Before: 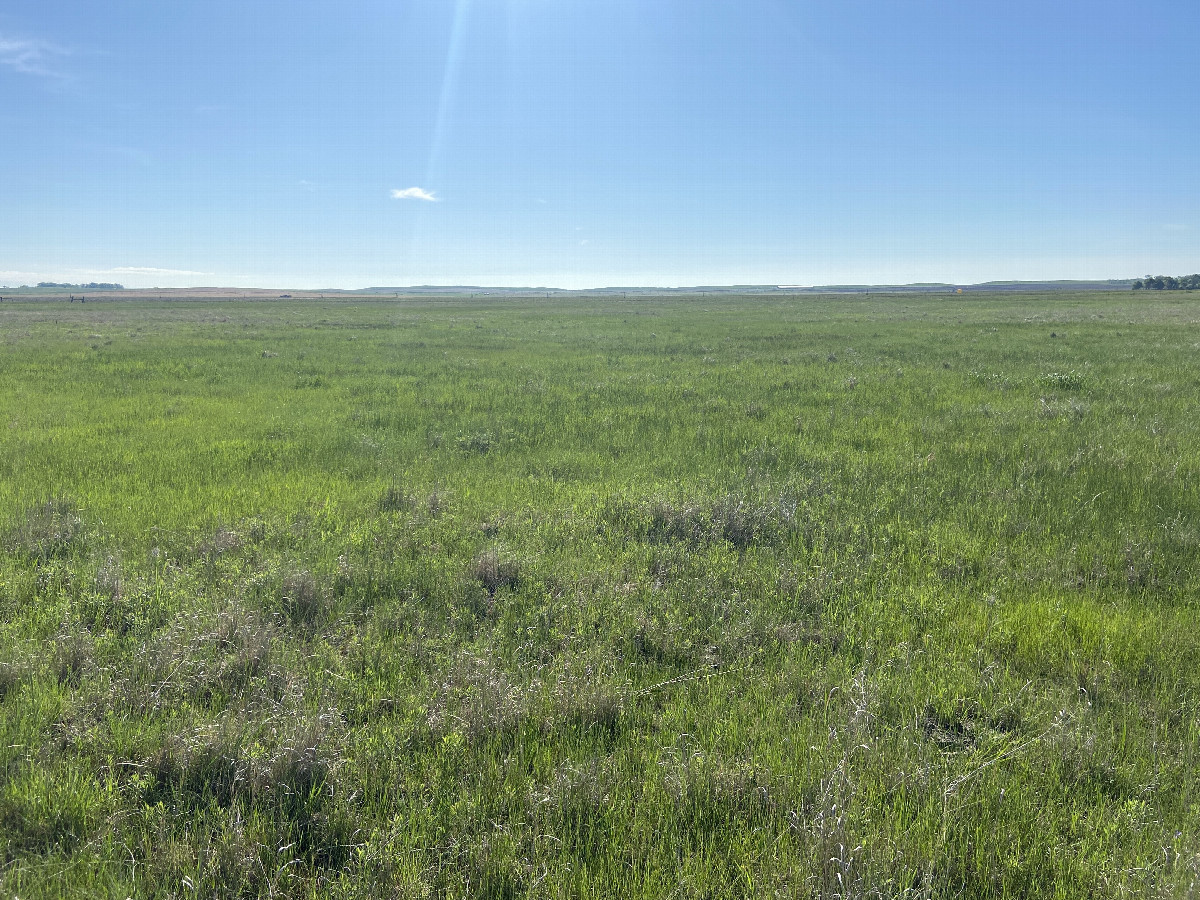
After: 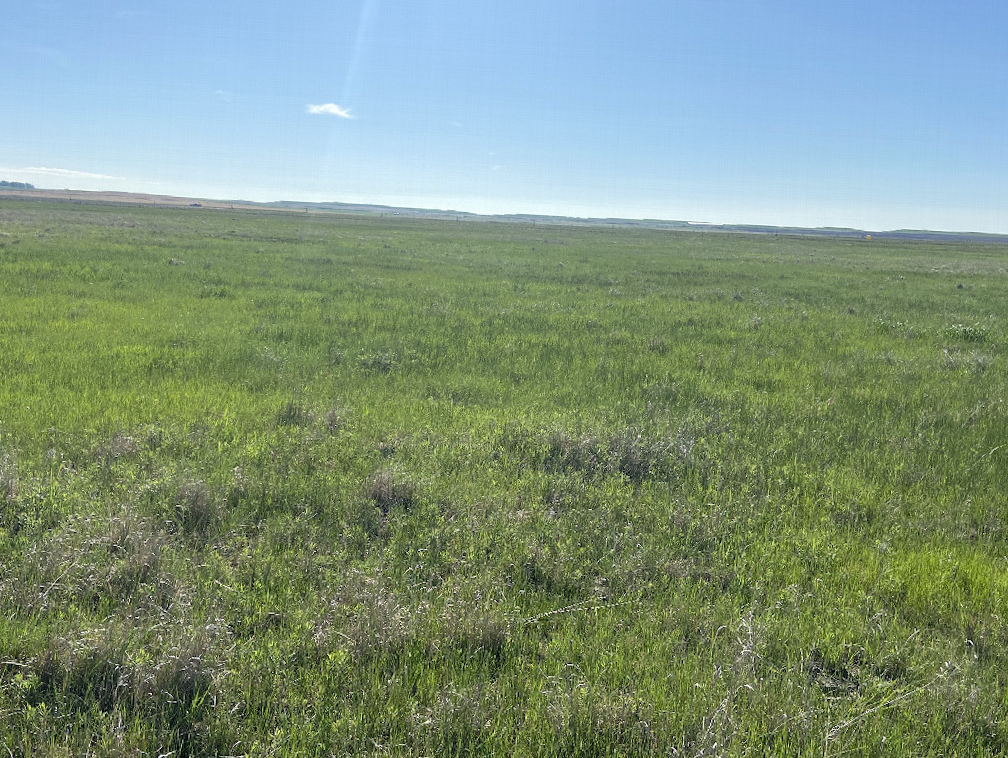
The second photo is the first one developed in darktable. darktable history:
crop and rotate: angle -3.18°, left 5.266%, top 5.209%, right 4.649%, bottom 4.402%
